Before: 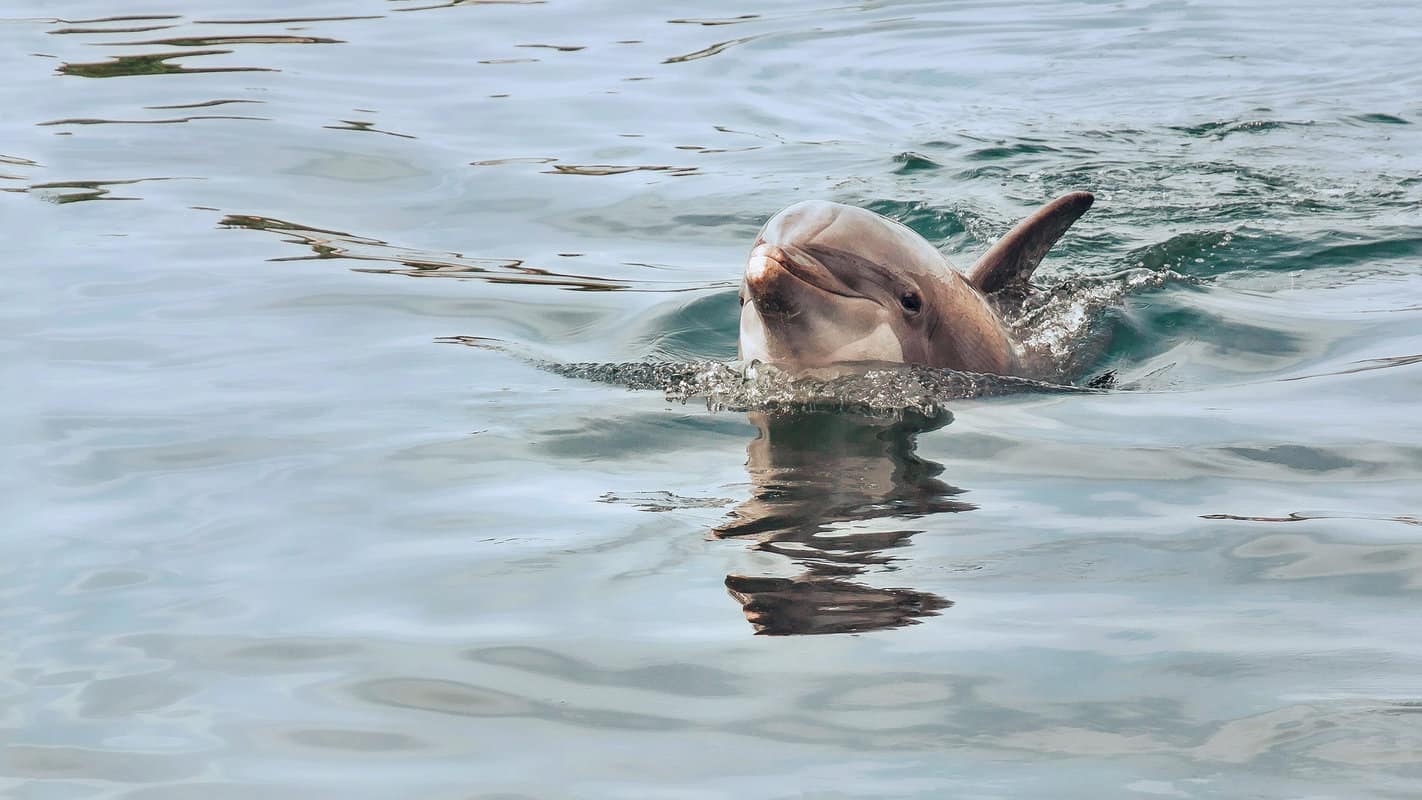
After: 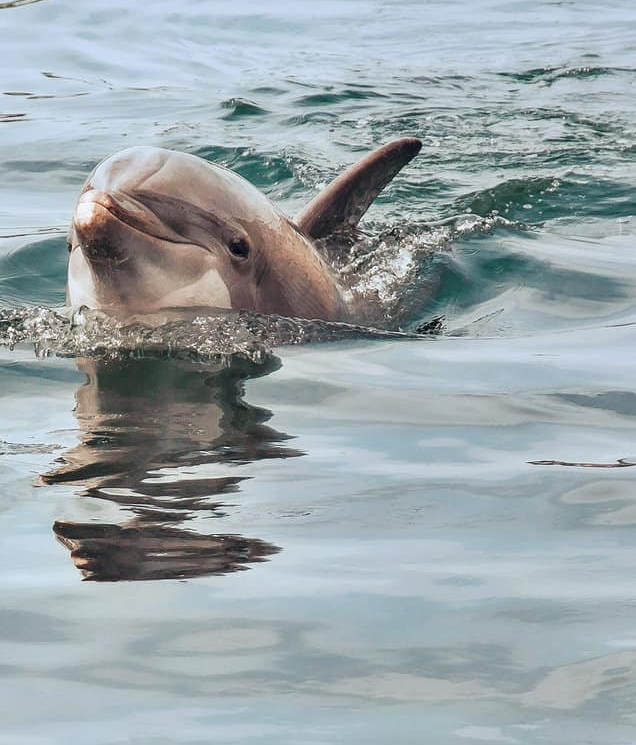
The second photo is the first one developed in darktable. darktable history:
crop: left 47.274%, top 6.762%, right 7.934%
